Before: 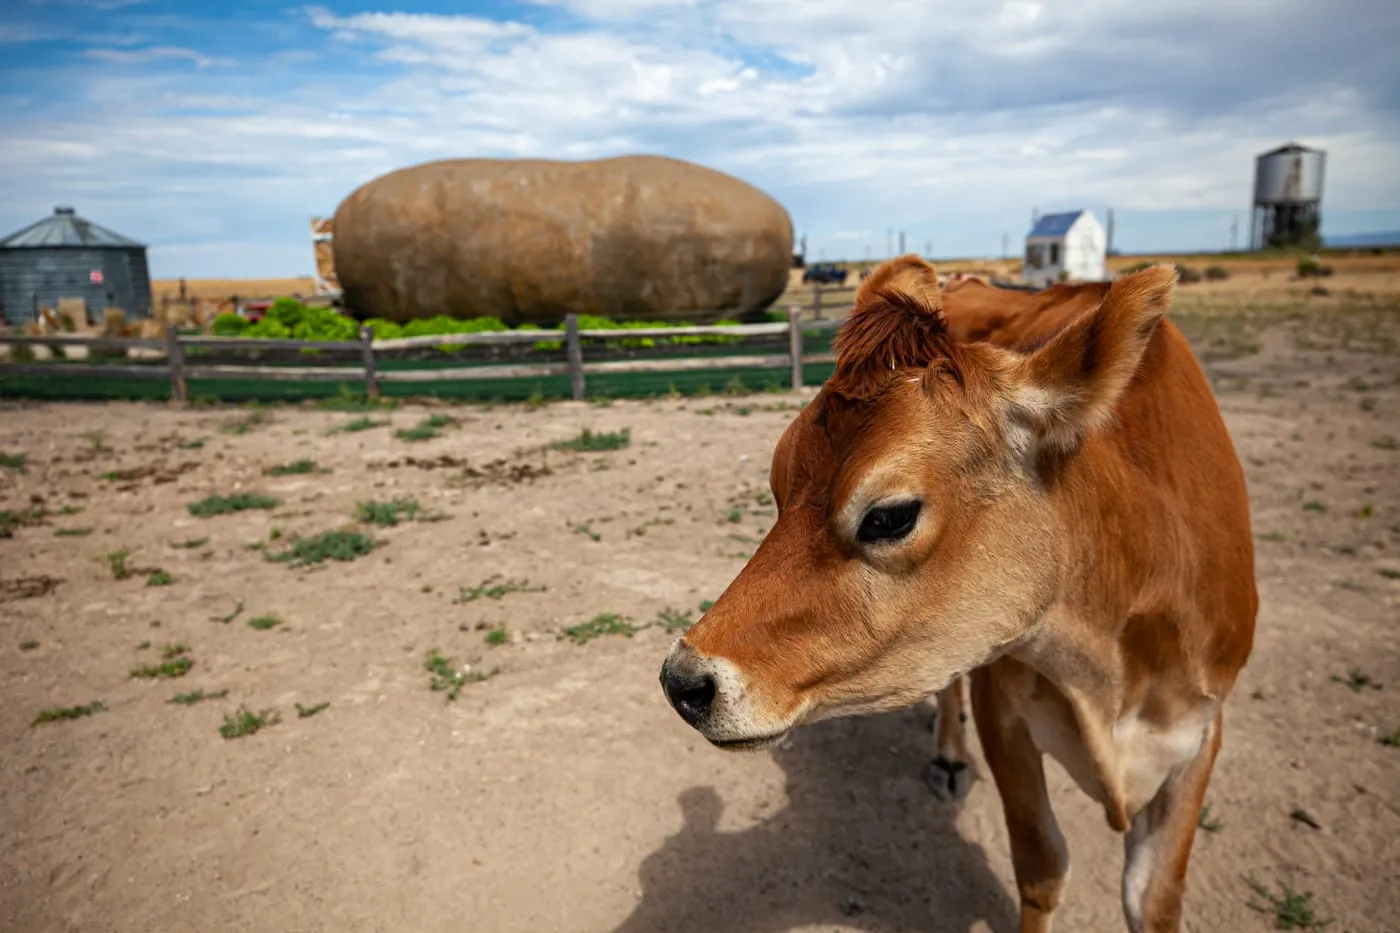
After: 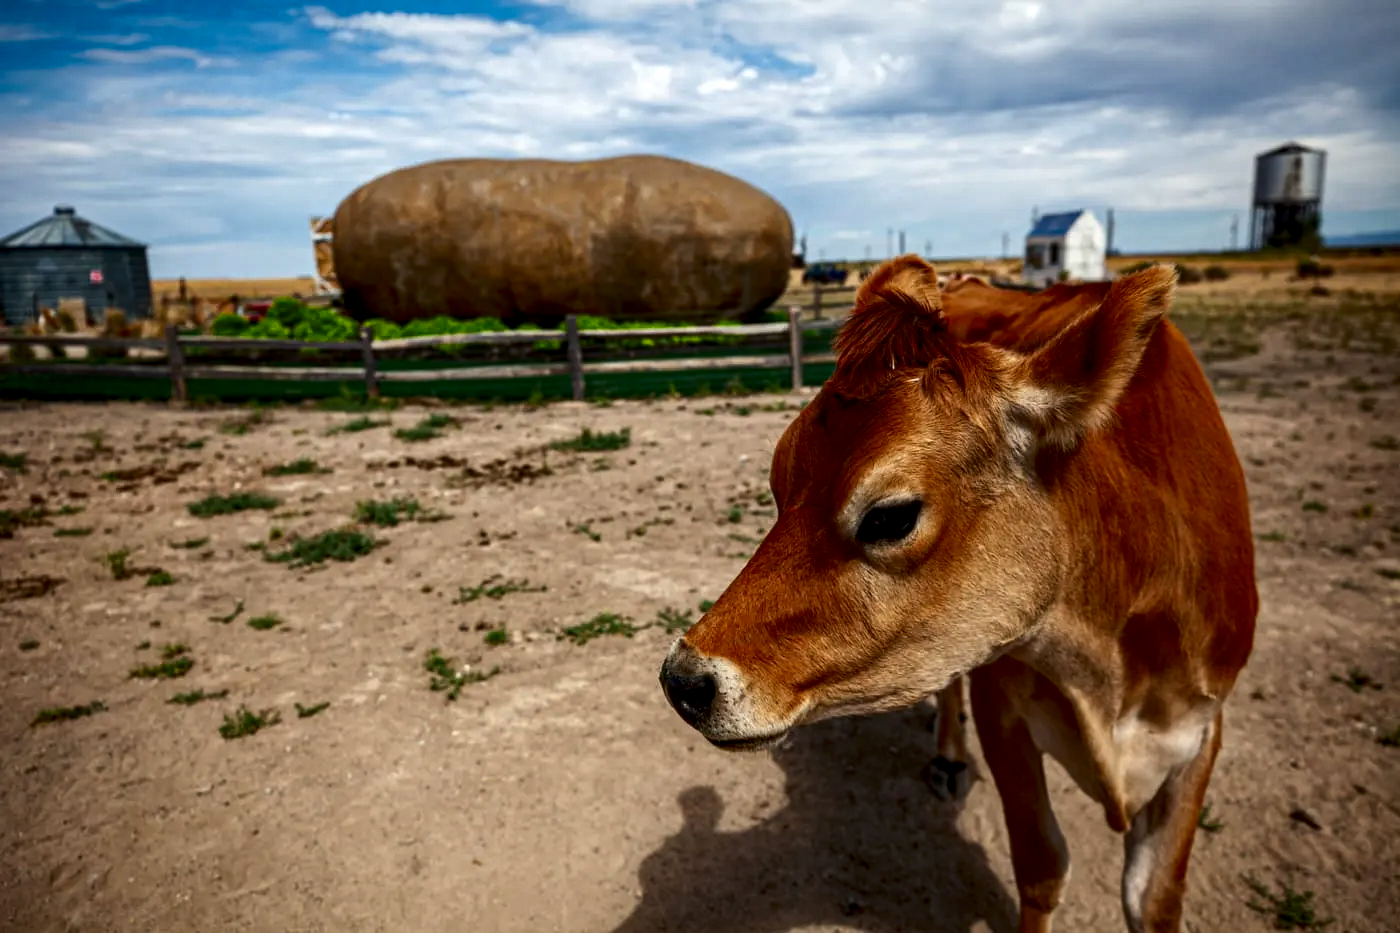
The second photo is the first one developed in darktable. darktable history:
local contrast: detail 130%
contrast brightness saturation: contrast 0.128, brightness -0.231, saturation 0.139
